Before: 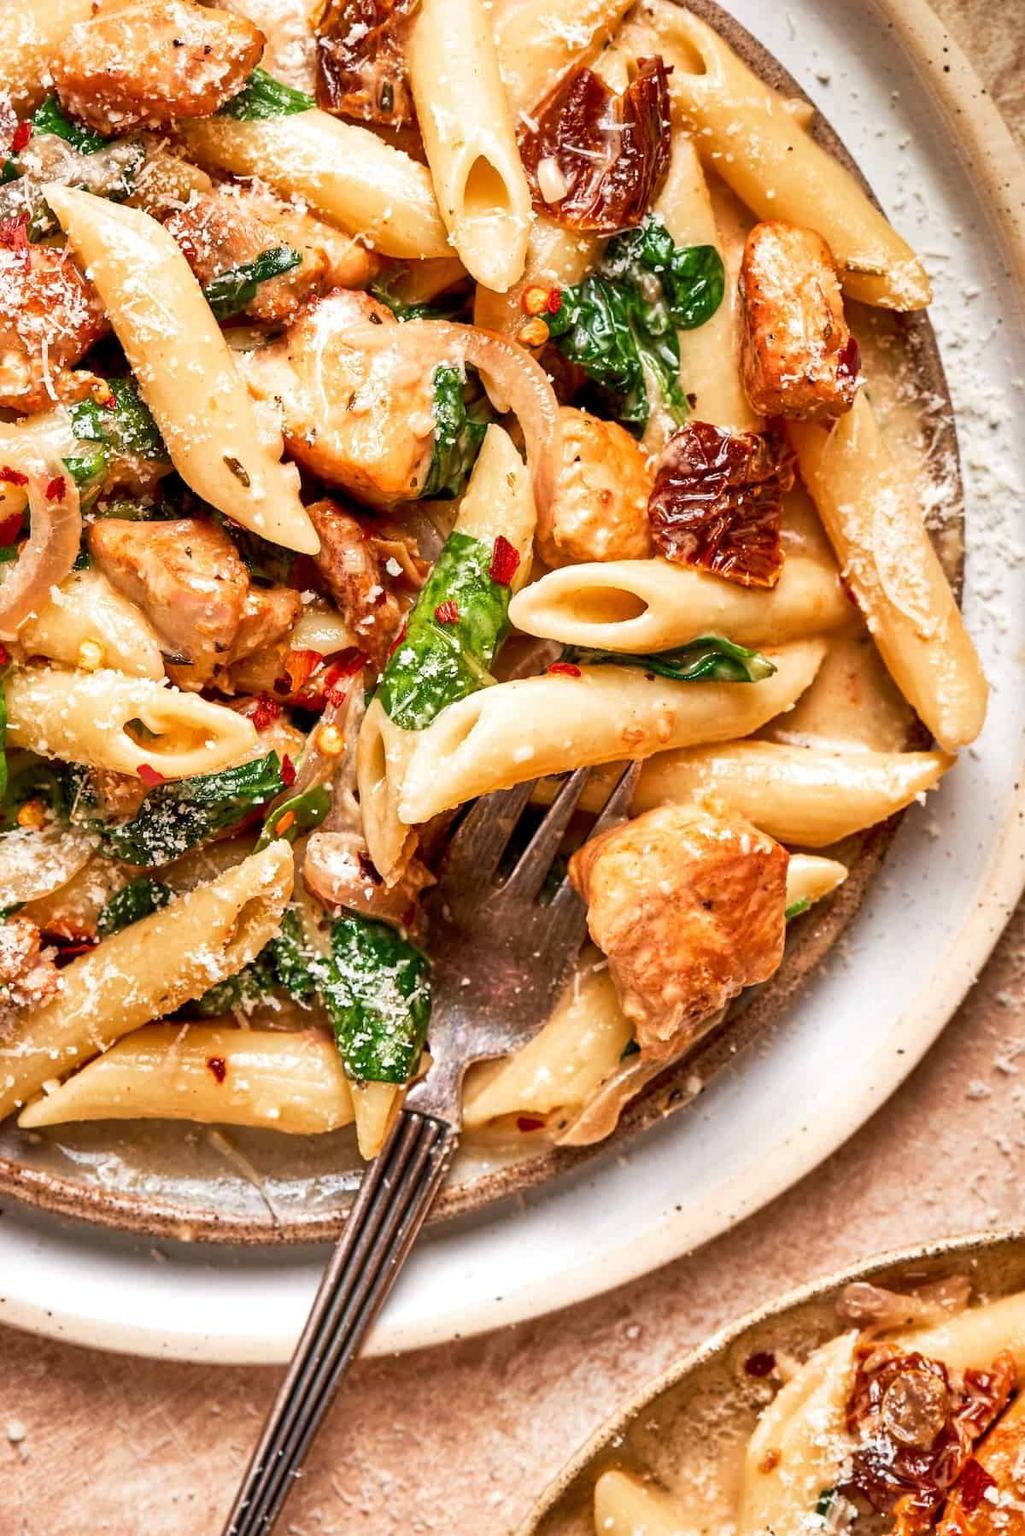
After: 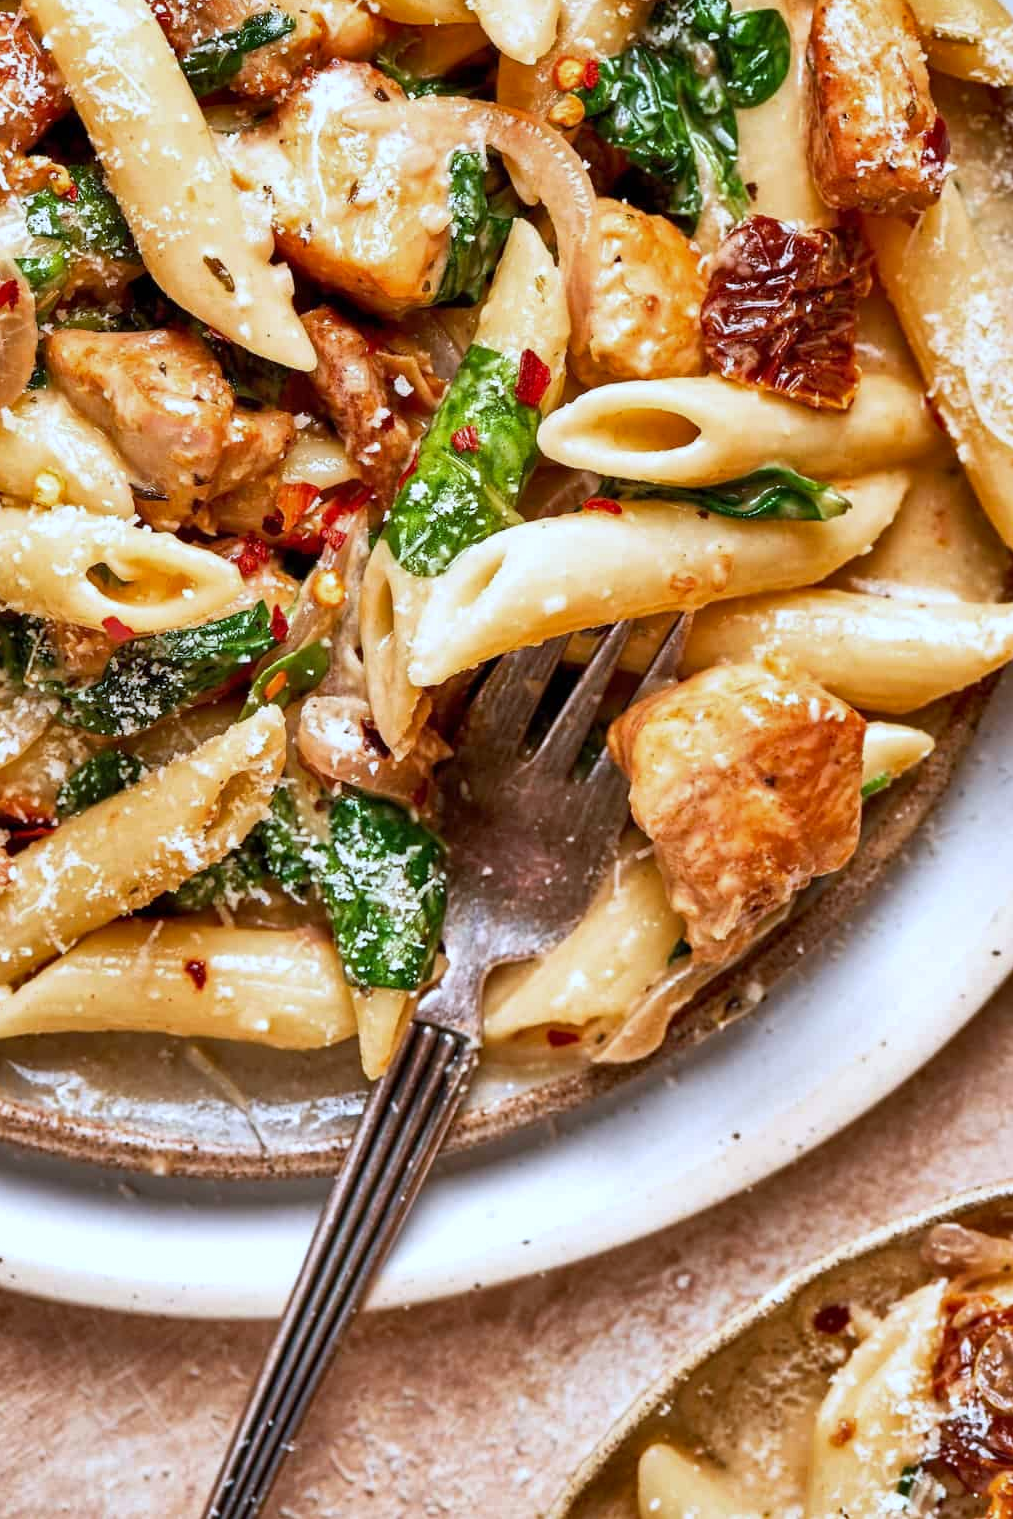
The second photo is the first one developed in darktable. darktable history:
shadows and highlights: low approximation 0.01, soften with gaussian
crop and rotate: left 4.842%, top 15.51%, right 10.668%
white balance: red 0.931, blue 1.11
